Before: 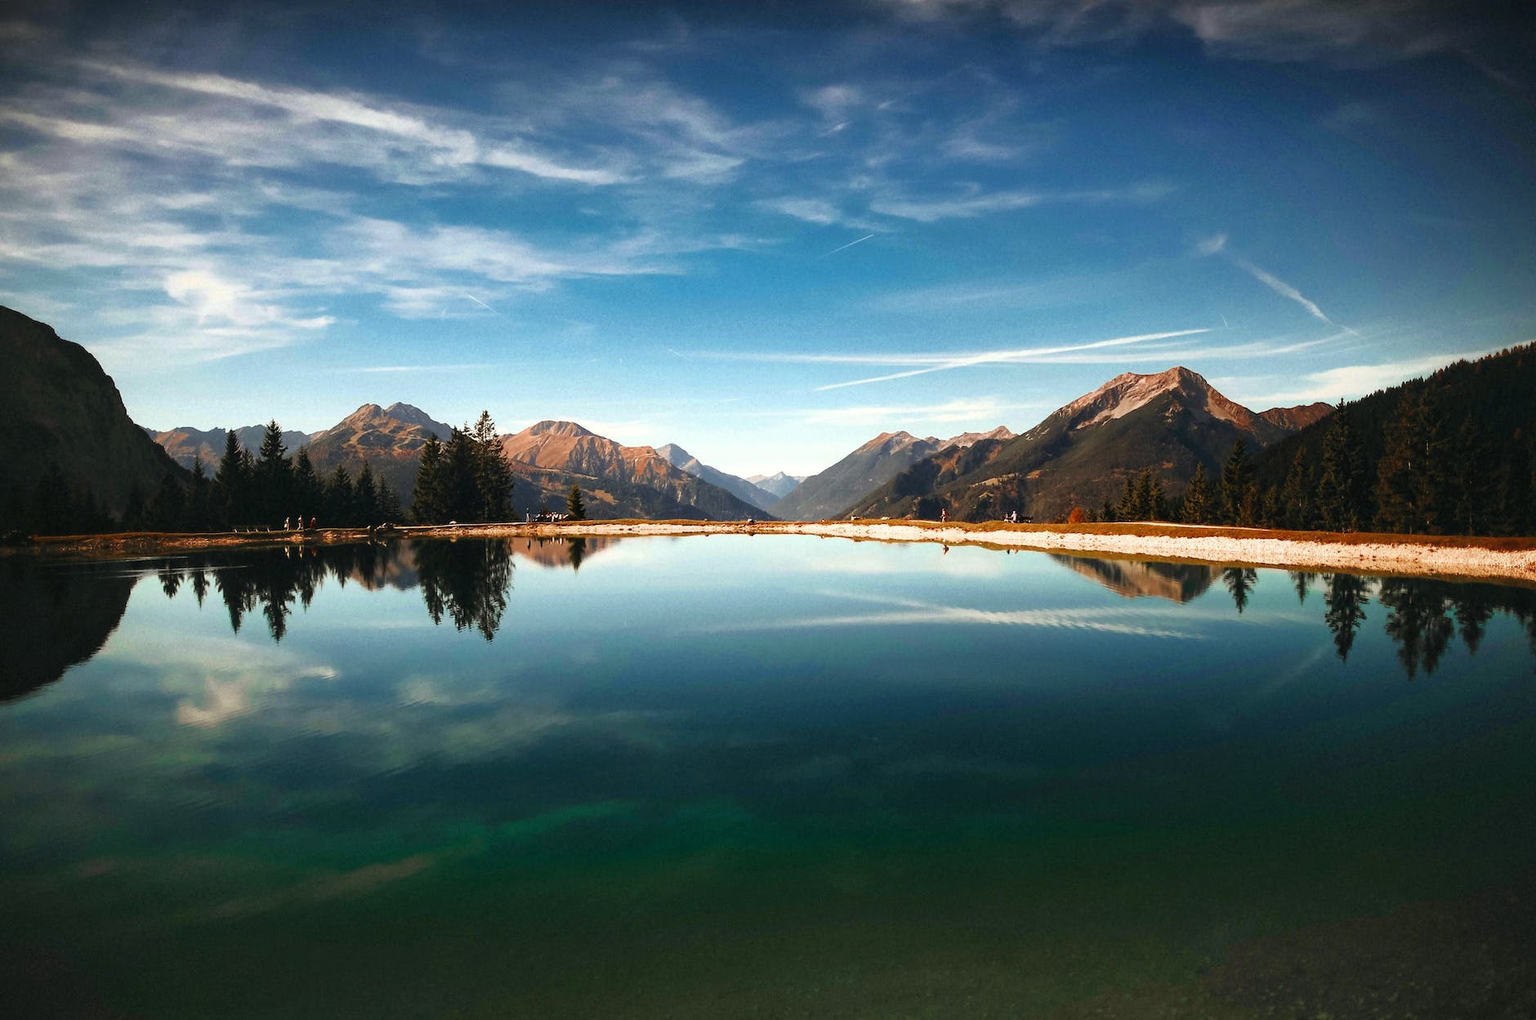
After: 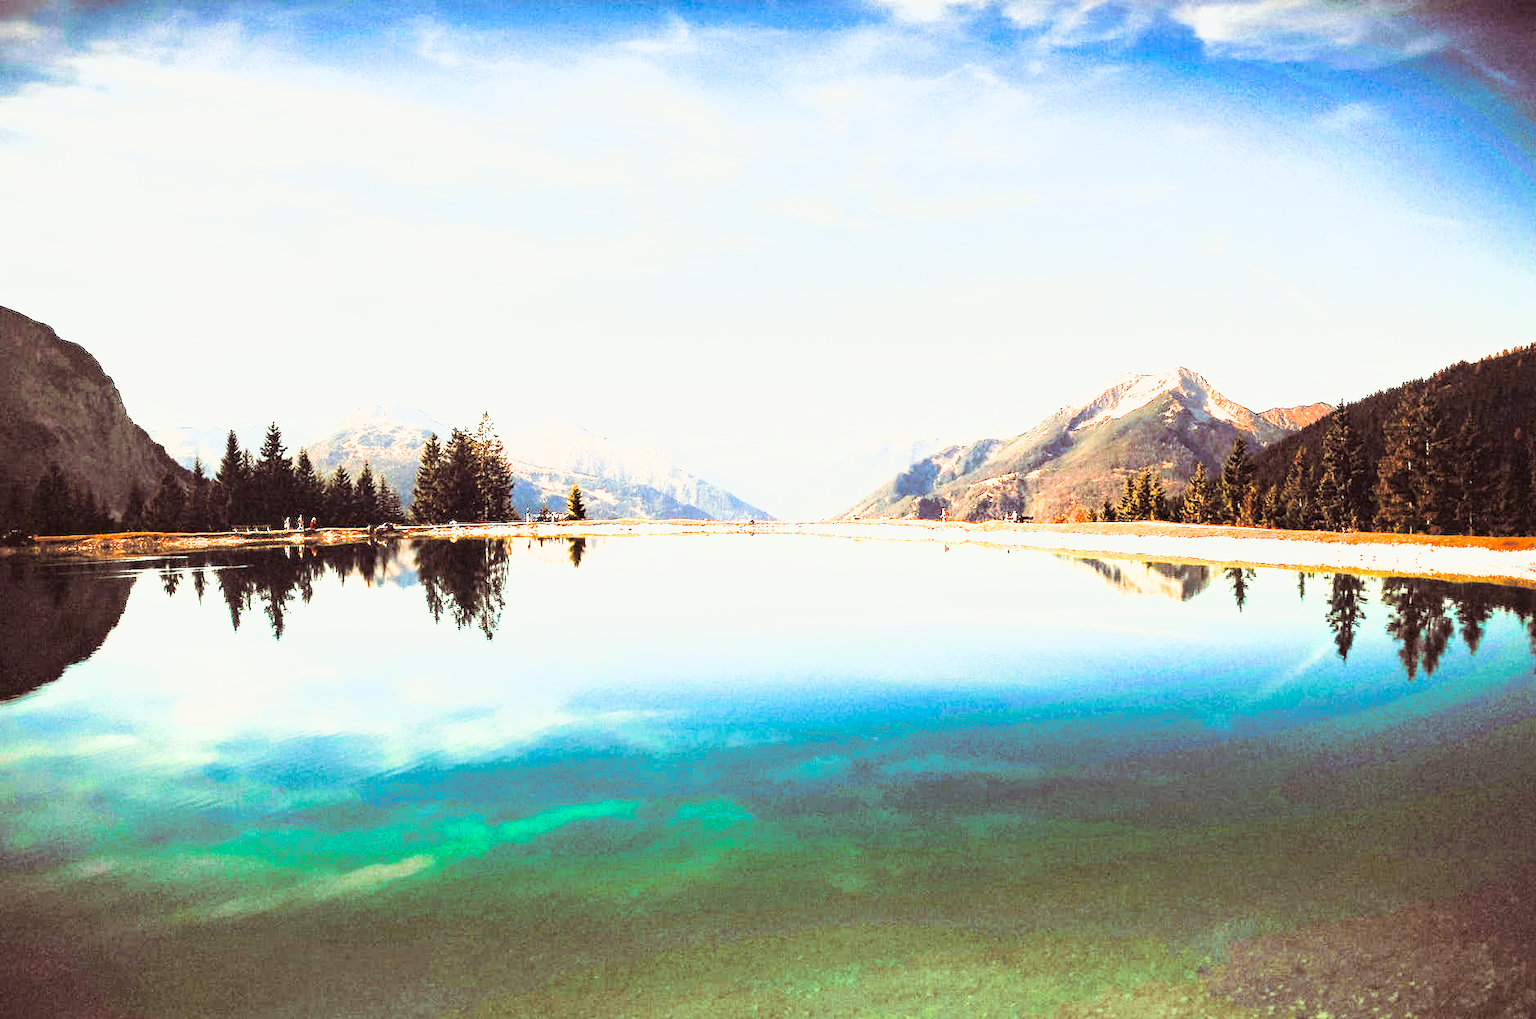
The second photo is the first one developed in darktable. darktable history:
tone curve: curves: ch0 [(0, 0) (0.55, 0.716) (0.841, 0.969)]
split-toning: on, module defaults
sigmoid: contrast 1.7
exposure: black level correction 0.001, exposure 2.607 EV, compensate exposure bias true, compensate highlight preservation false
